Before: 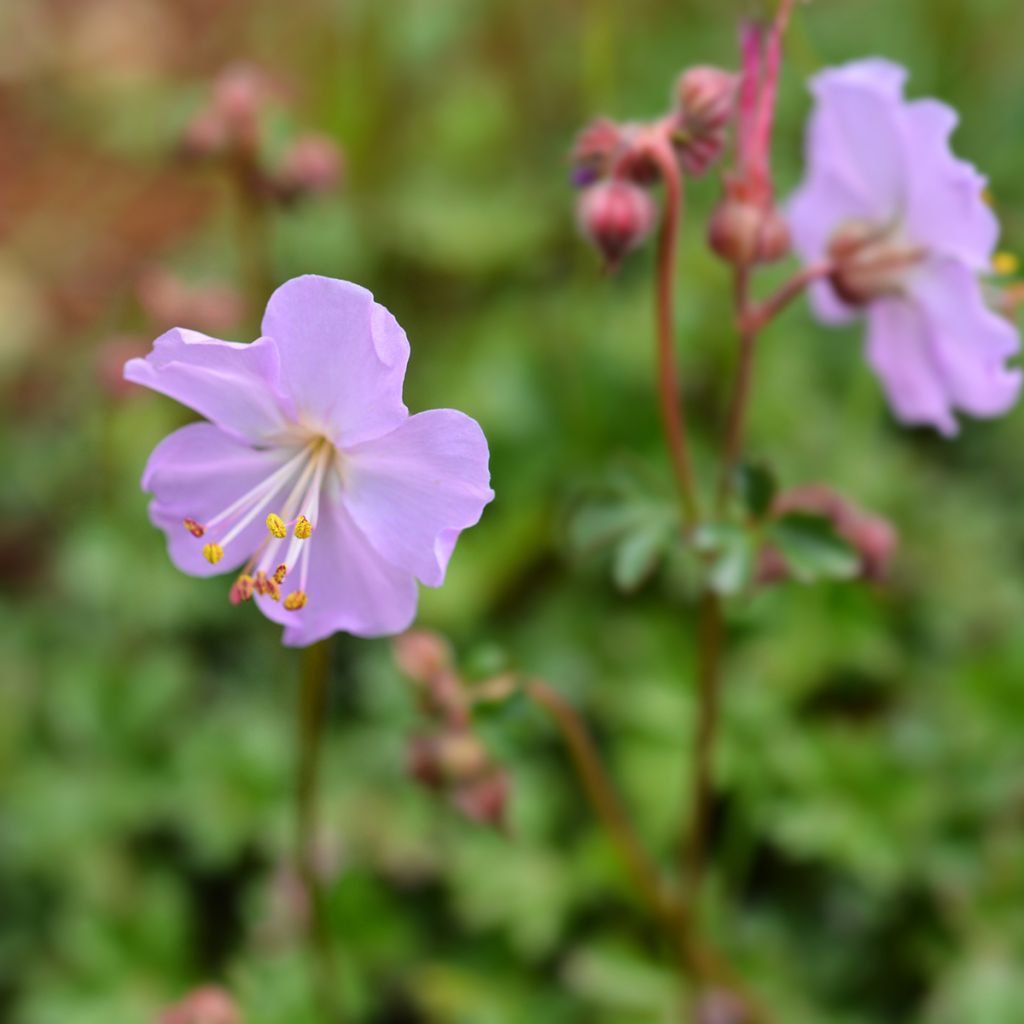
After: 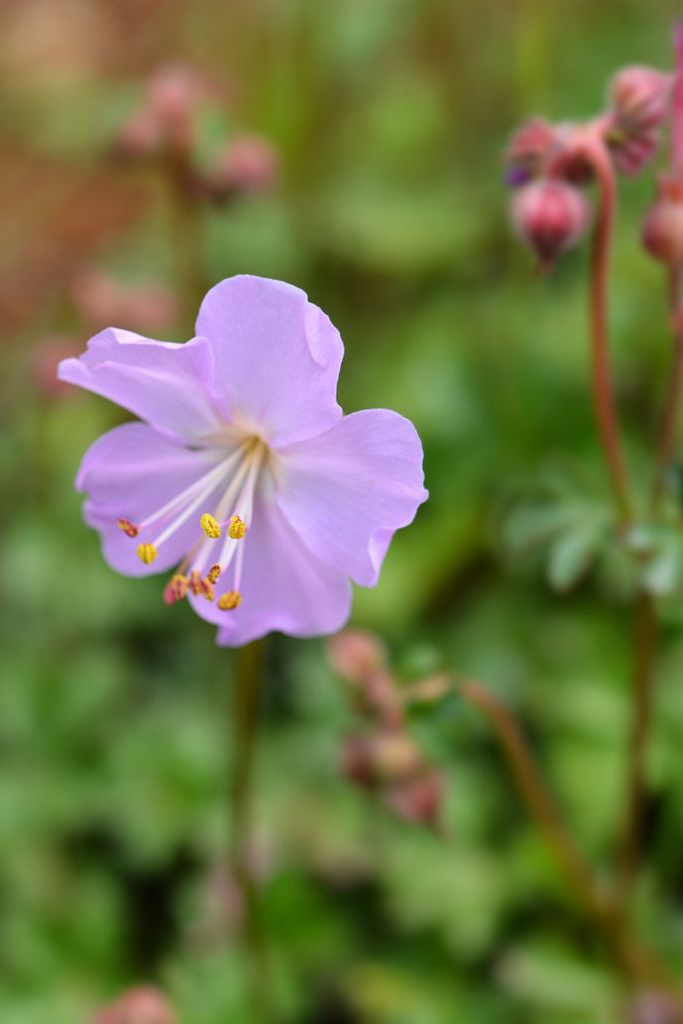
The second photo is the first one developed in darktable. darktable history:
crop and rotate: left 6.489%, right 26.732%
